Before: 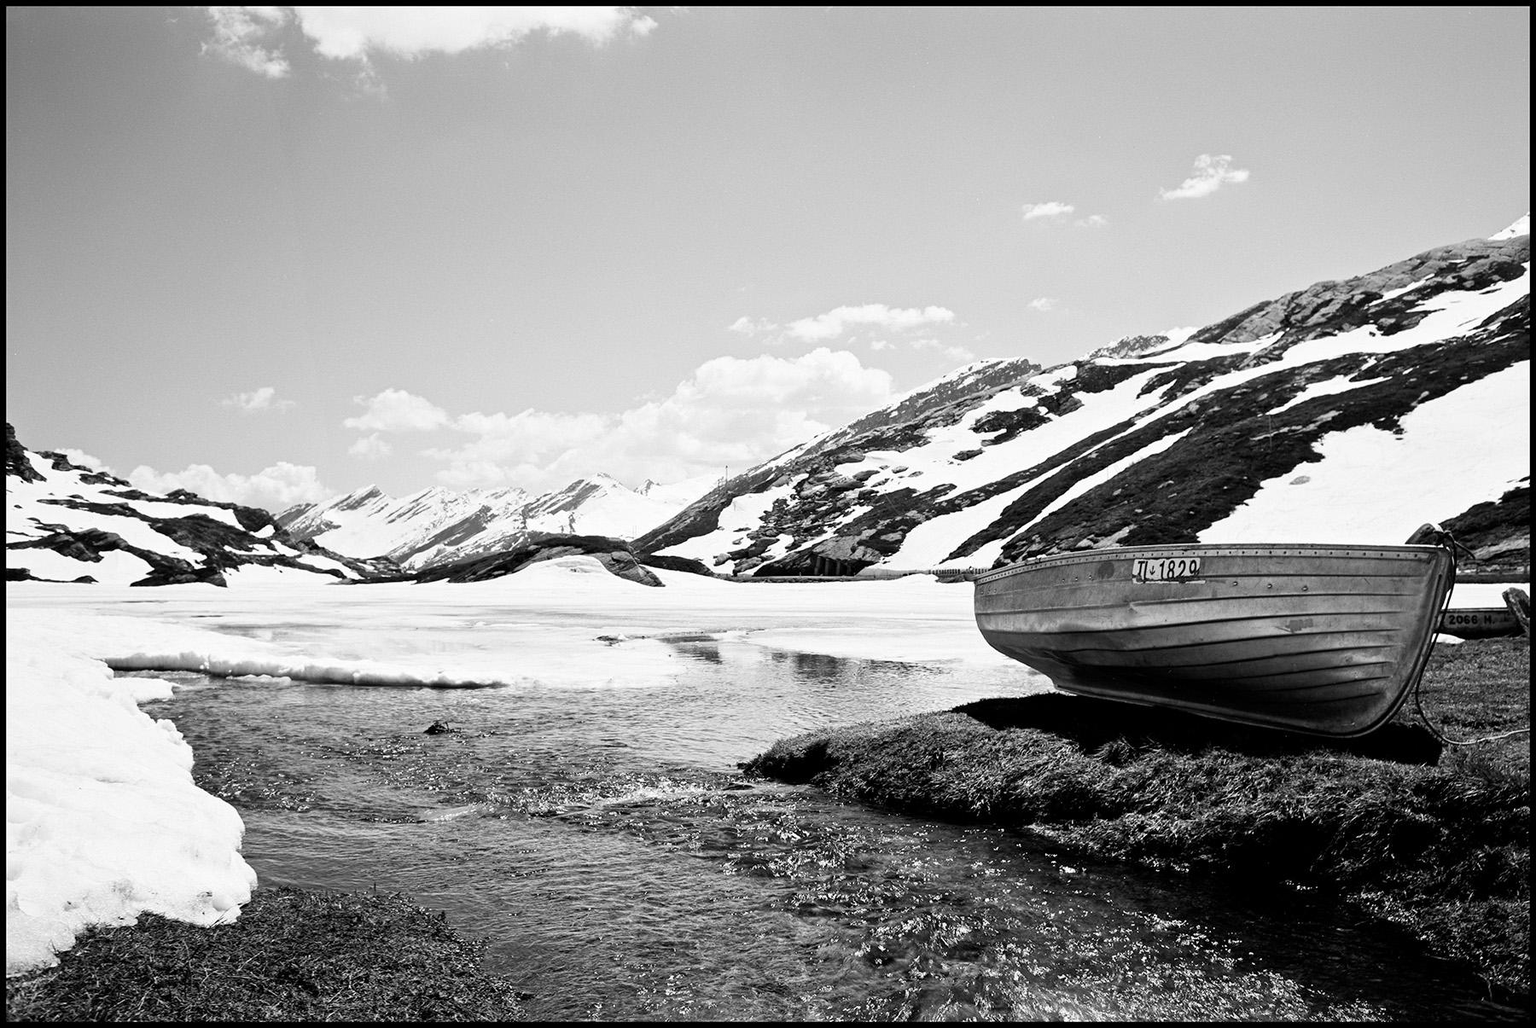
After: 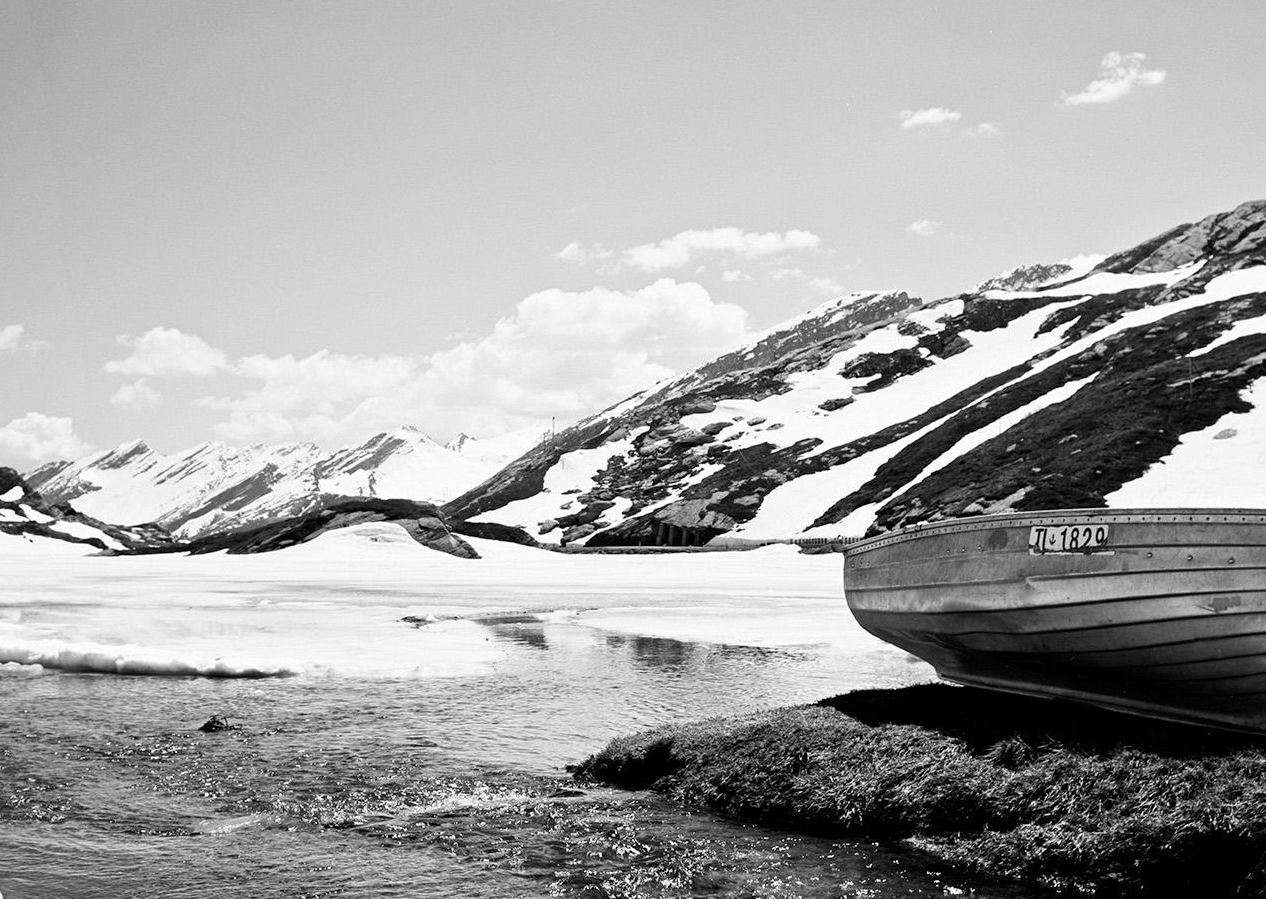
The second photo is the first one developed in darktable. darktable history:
crop and rotate: left 16.564%, top 10.742%, right 13.05%, bottom 14.639%
